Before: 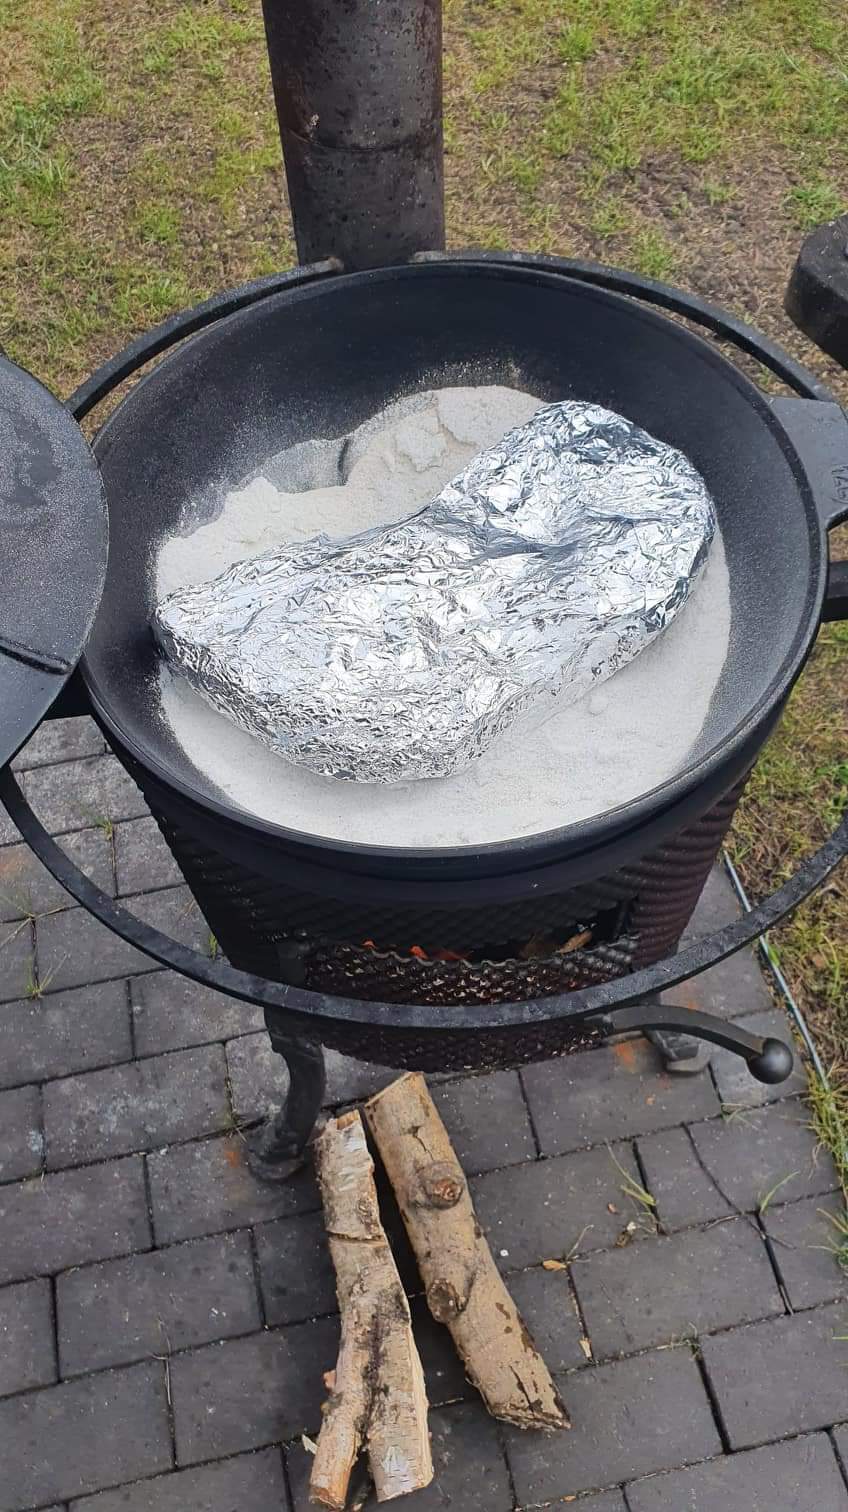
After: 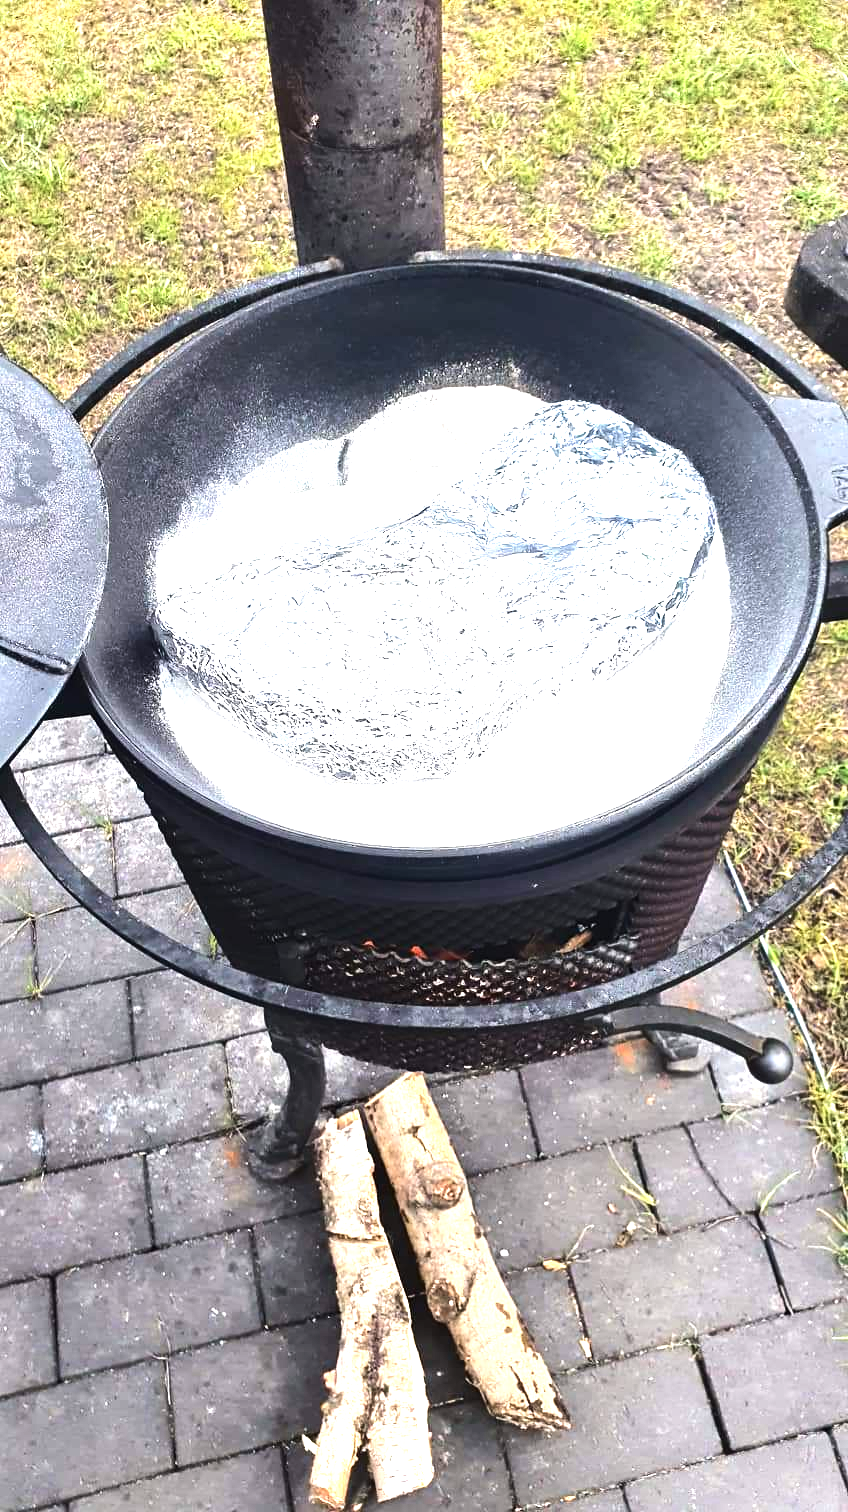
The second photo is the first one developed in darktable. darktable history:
exposure: black level correction 0, exposure 1.2 EV, compensate highlight preservation false
tone equalizer: -8 EV -0.787 EV, -7 EV -0.696 EV, -6 EV -0.586 EV, -5 EV -0.372 EV, -3 EV 0.369 EV, -2 EV 0.6 EV, -1 EV 0.685 EV, +0 EV 0.749 EV, edges refinement/feathering 500, mask exposure compensation -1.57 EV, preserve details no
